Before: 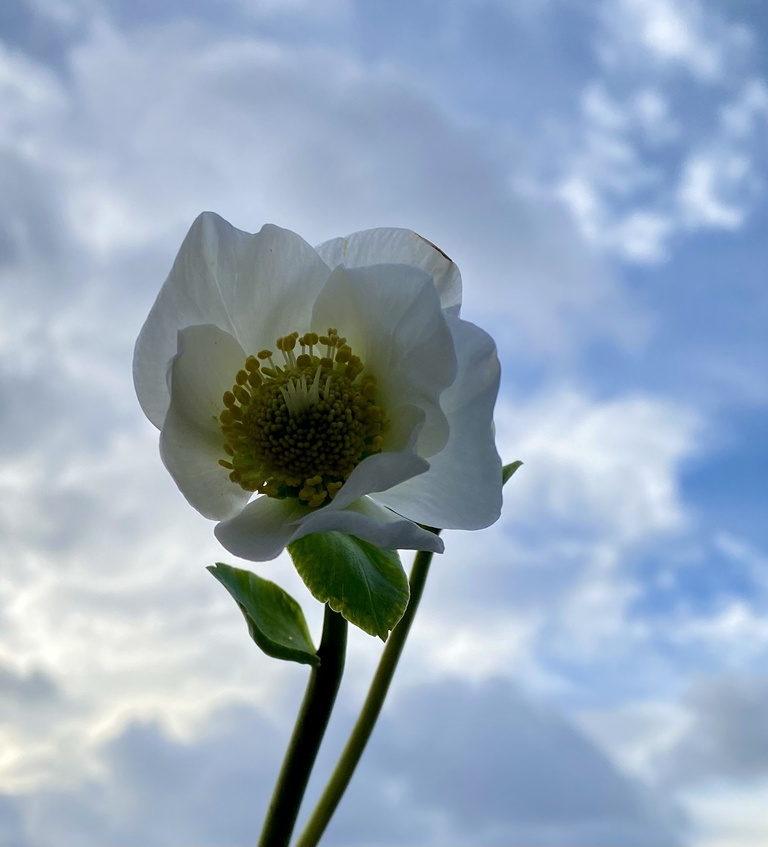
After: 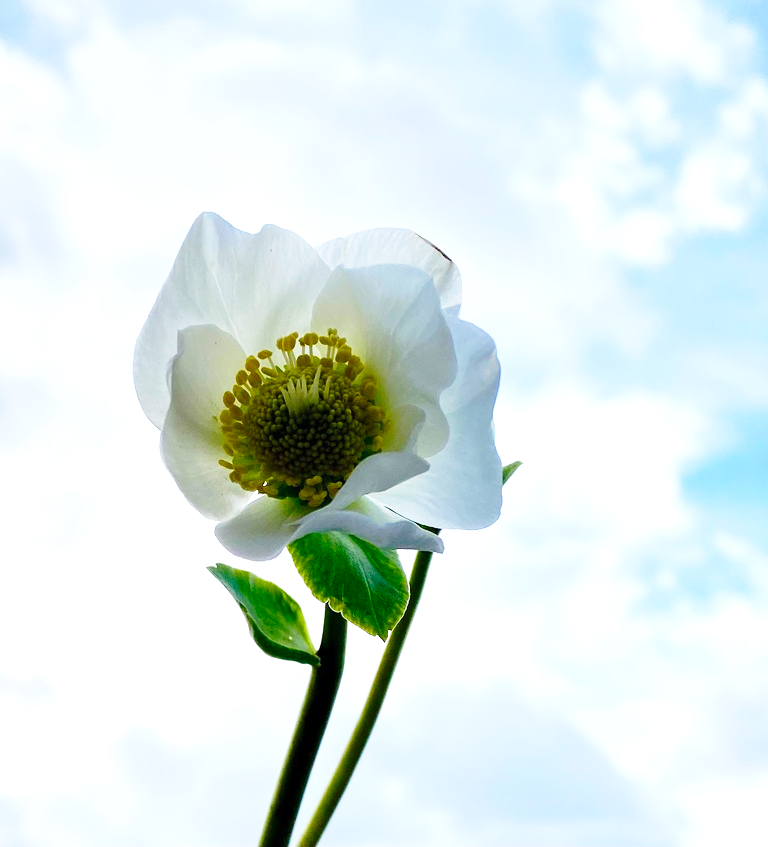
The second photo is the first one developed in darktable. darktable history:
base curve: curves: ch0 [(0, 0) (0.028, 0.03) (0.121, 0.232) (0.46, 0.748) (0.859, 0.968) (1, 1)], preserve colors none
exposure: exposure 1 EV, compensate highlight preservation false
